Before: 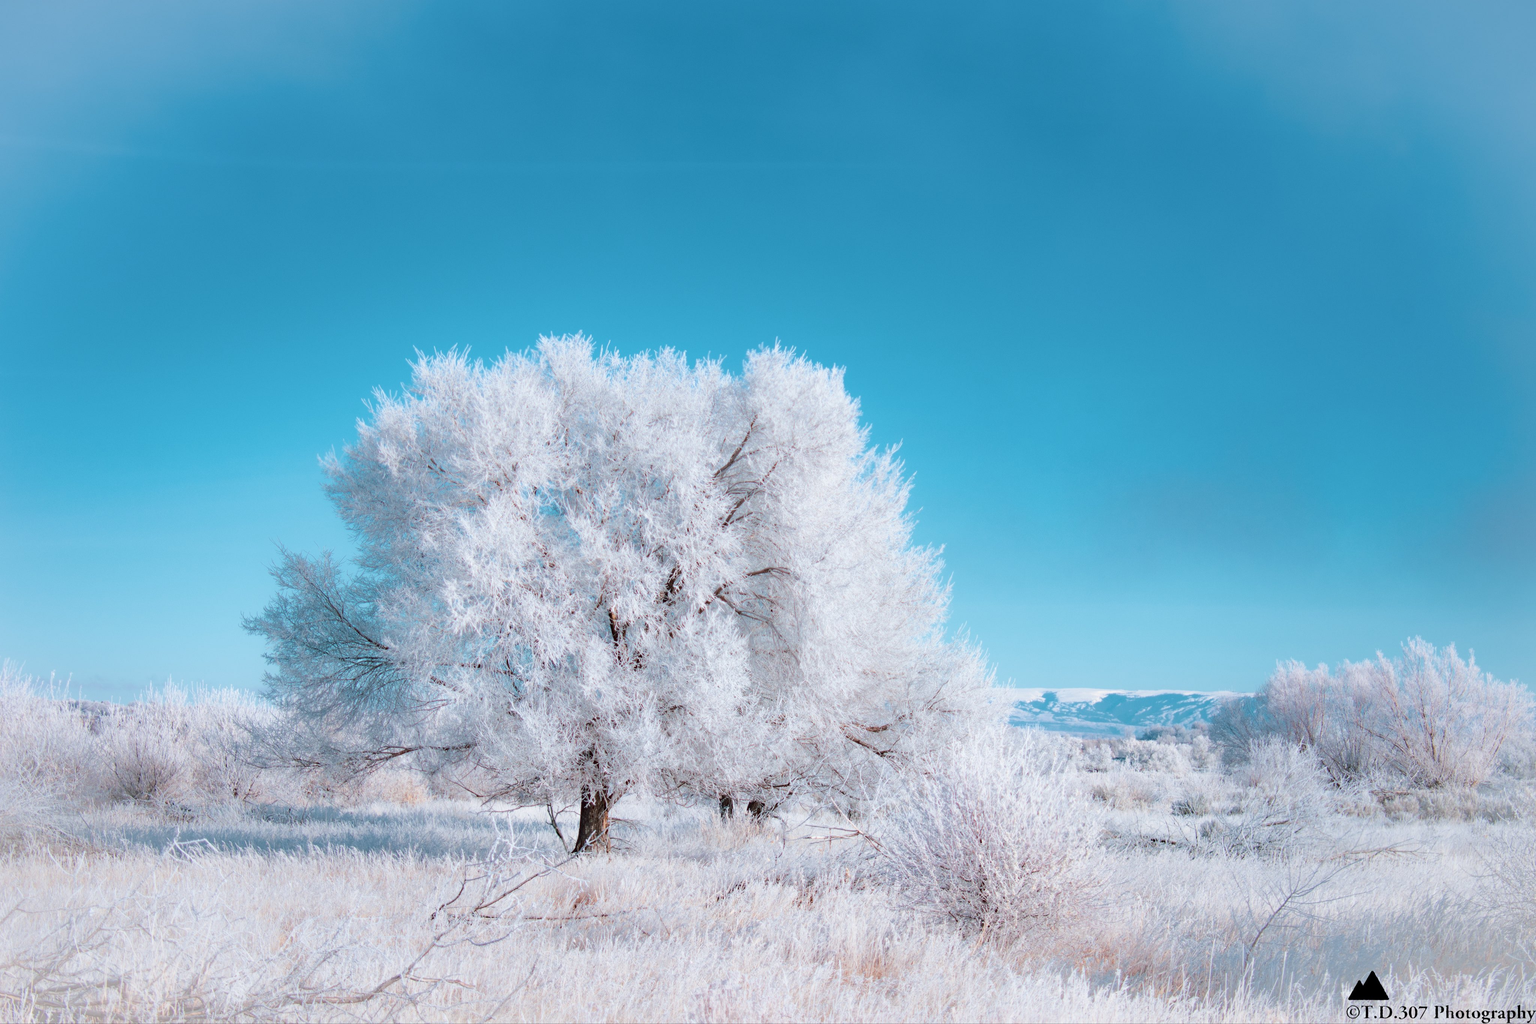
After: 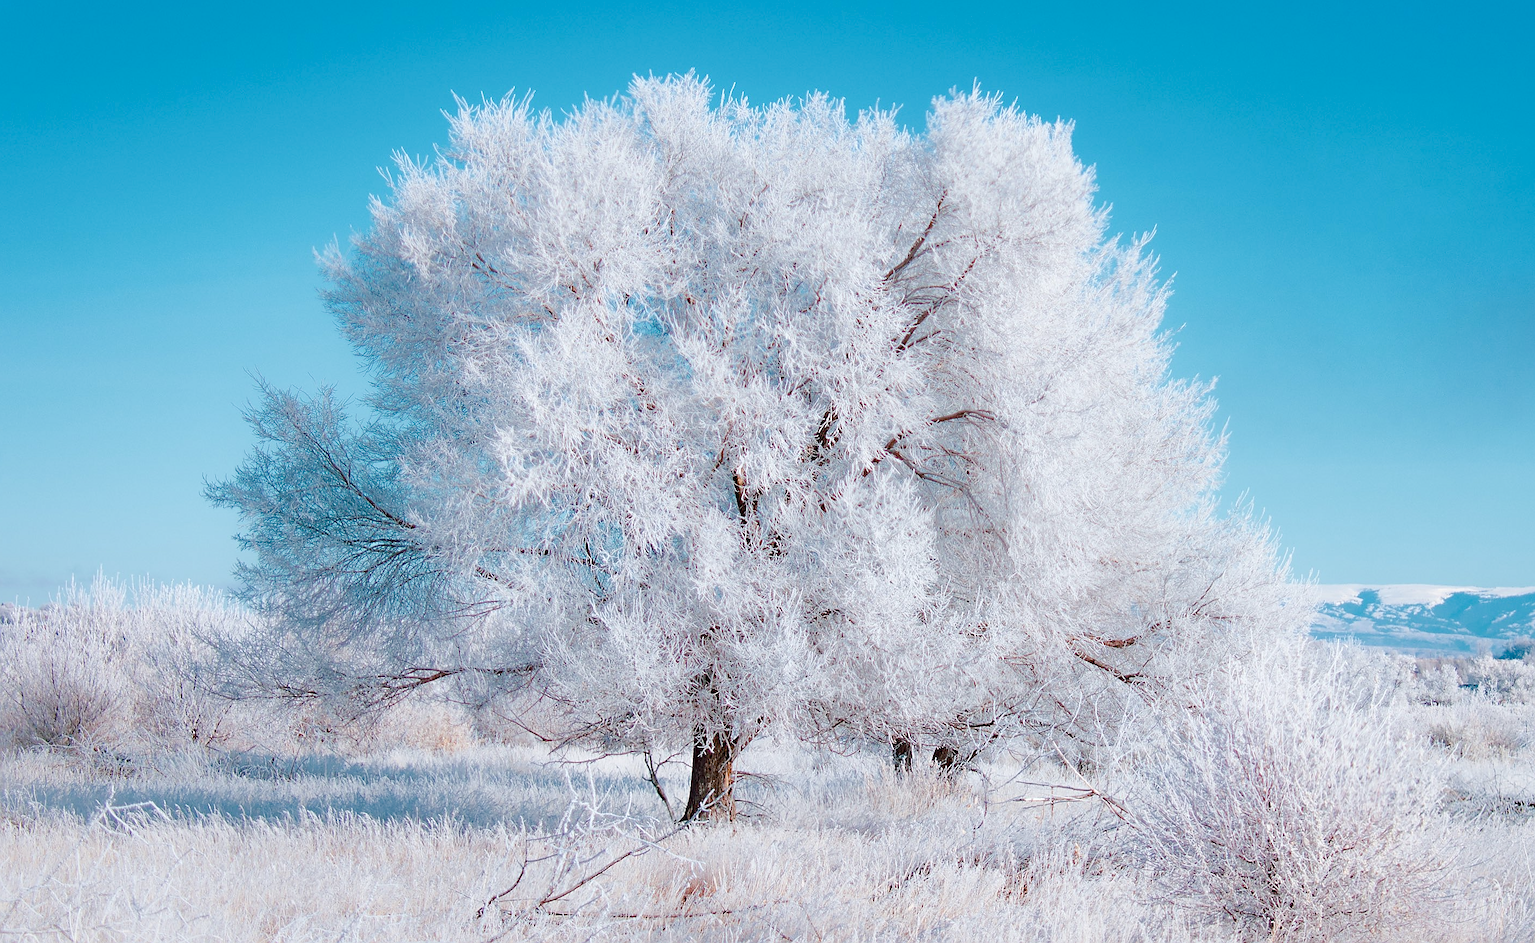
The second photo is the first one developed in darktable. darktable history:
color balance rgb: perceptual saturation grading › global saturation 24.749%, perceptual saturation grading › highlights -50.797%, perceptual saturation grading › mid-tones 19.56%, perceptual saturation grading › shadows 62.122%, global vibrance 9.706%
sharpen: radius 1.359, amount 1.264, threshold 0.811
crop: left 6.551%, top 27.66%, right 24.066%, bottom 8.382%
